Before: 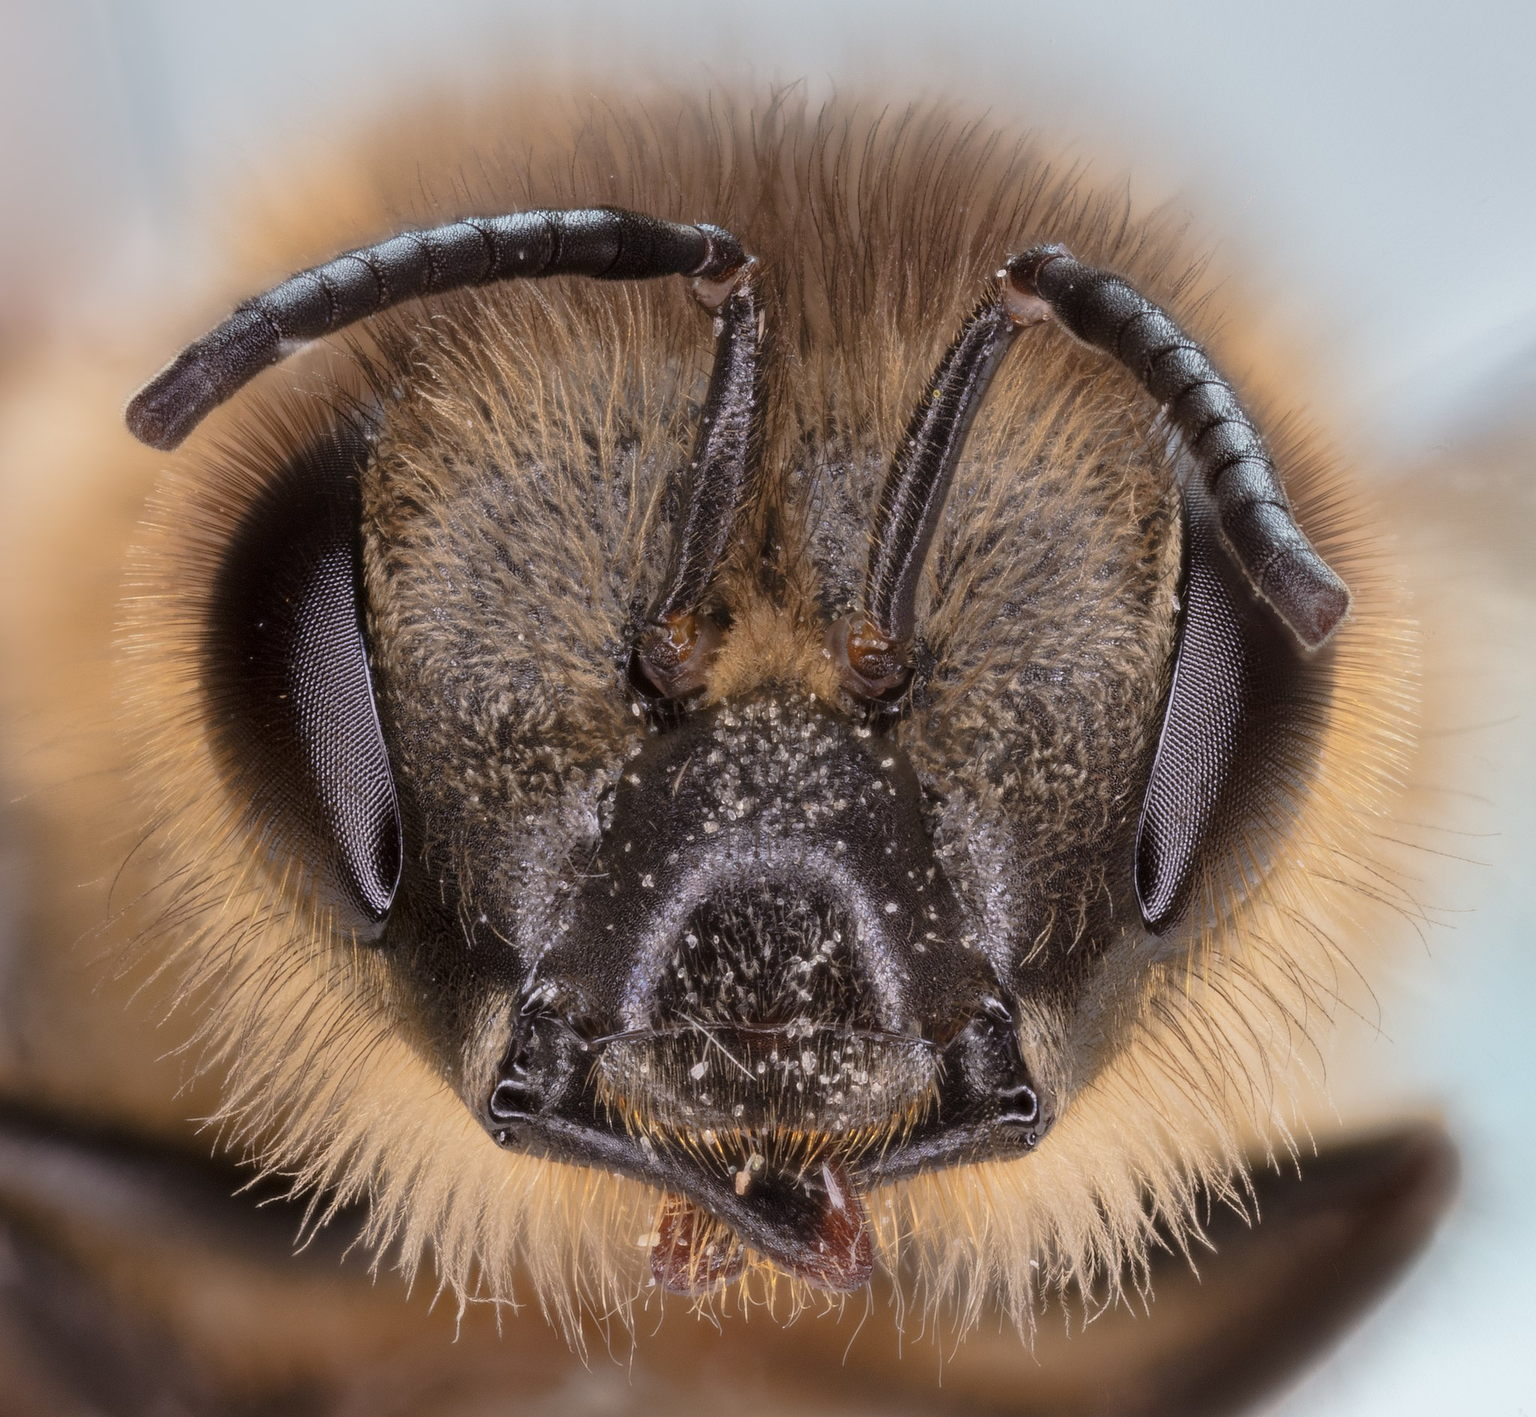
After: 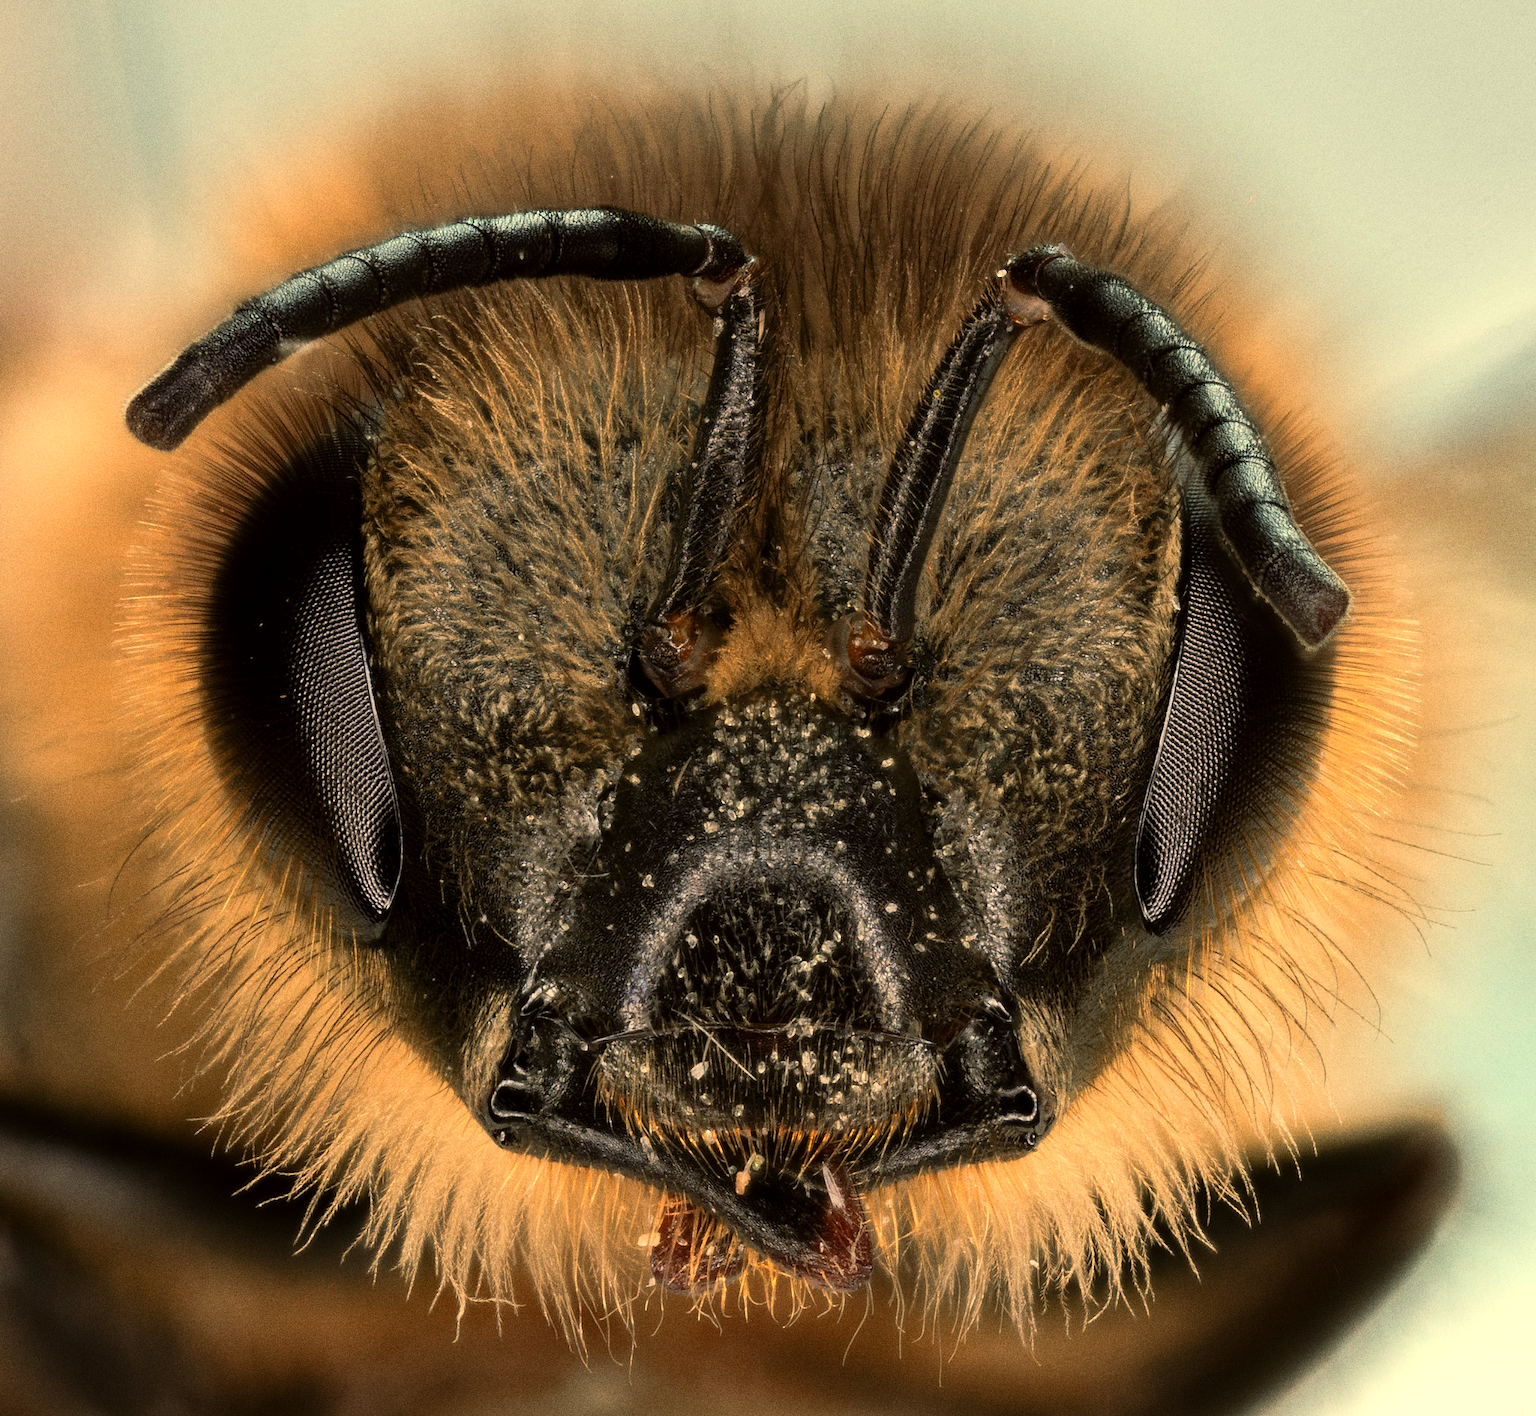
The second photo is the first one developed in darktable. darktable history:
grain: coarseness 0.09 ISO, strength 40%
color balance: mode lift, gamma, gain (sRGB), lift [1.014, 0.966, 0.918, 0.87], gamma [0.86, 0.734, 0.918, 0.976], gain [1.063, 1.13, 1.063, 0.86]
